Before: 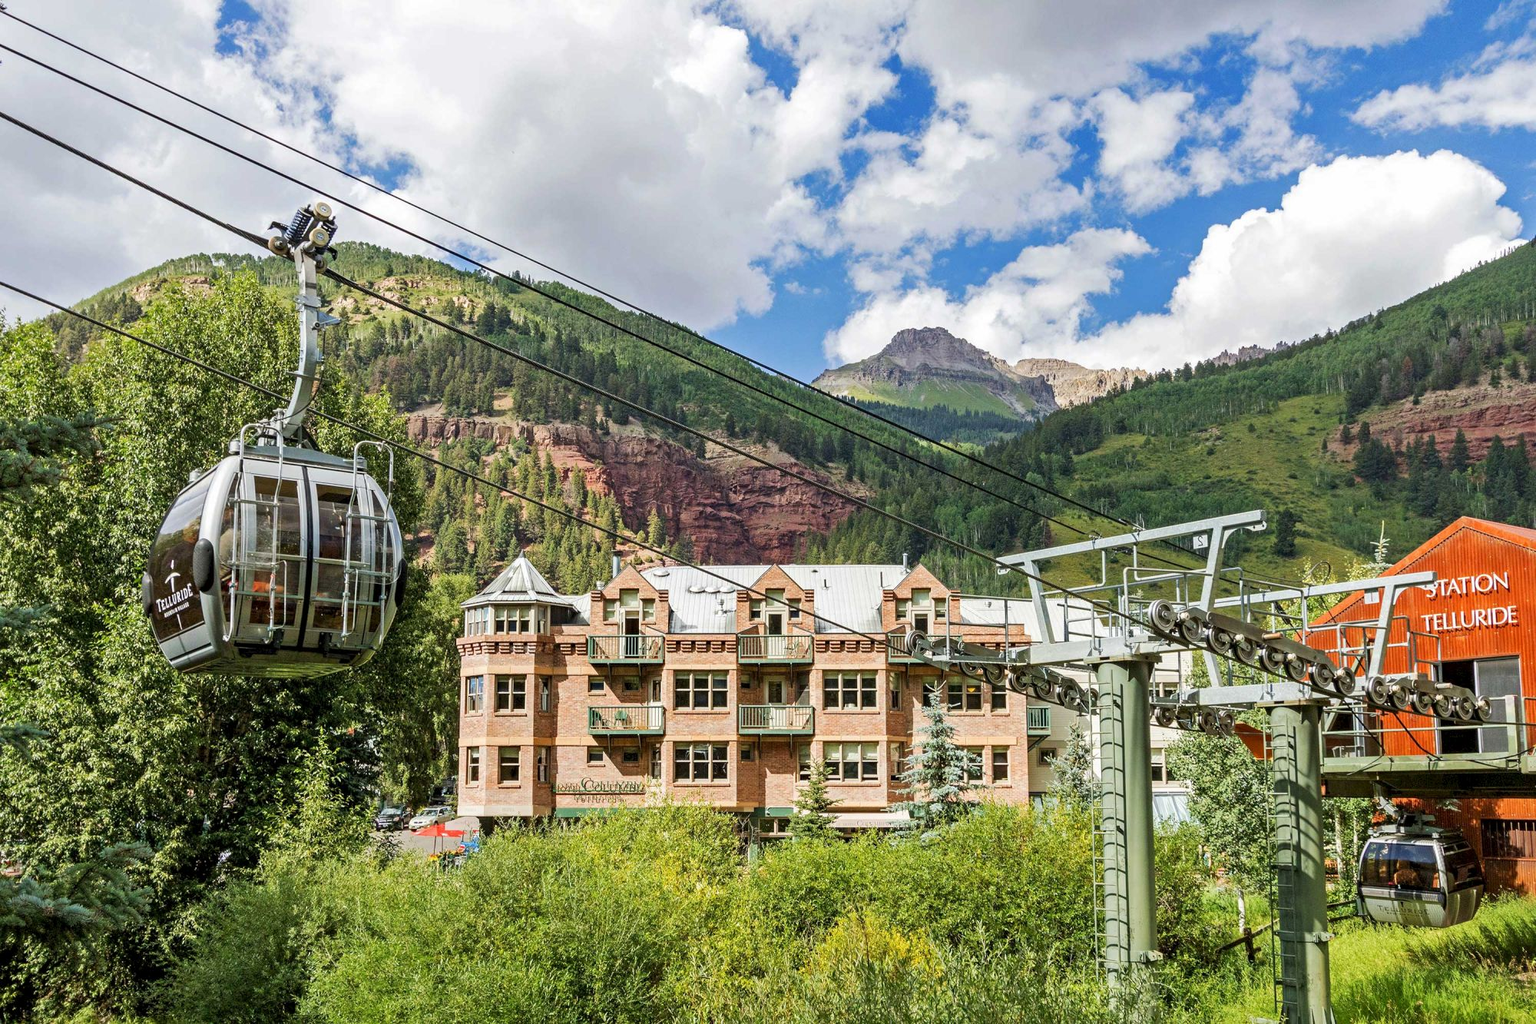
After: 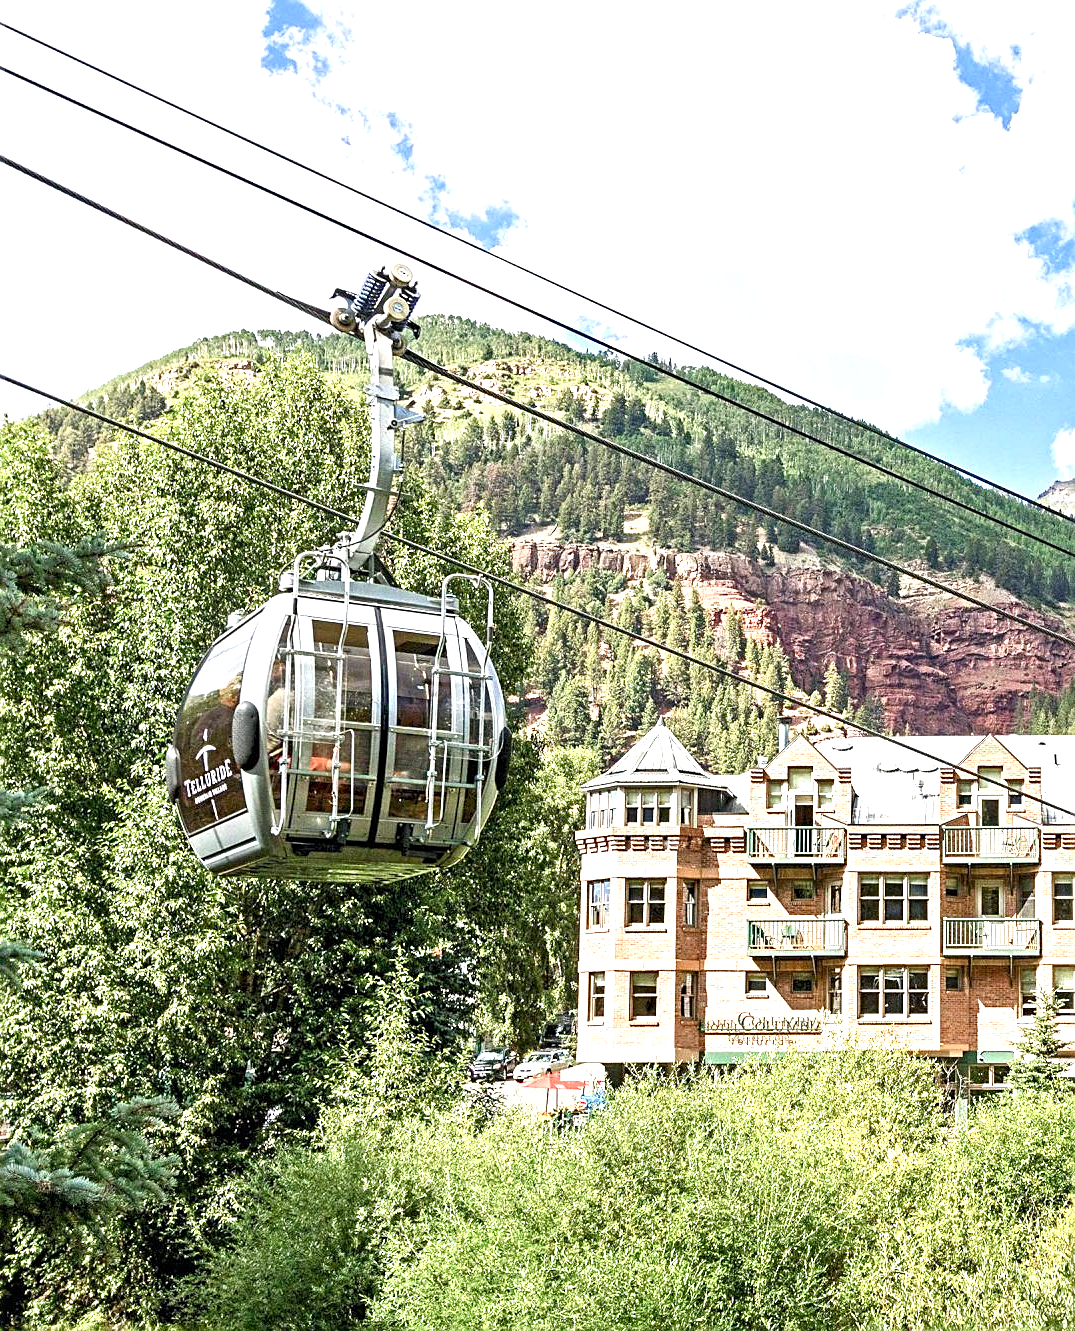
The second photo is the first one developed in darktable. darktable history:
crop: left 0.995%, right 45.237%, bottom 0.085%
sharpen: on, module defaults
color balance rgb: shadows lift › chroma 1.02%, shadows lift › hue 242.32°, power › chroma 0.499%, power › hue 259.05°, white fulcrum 0.091 EV, perceptual saturation grading › global saturation 0.666%, perceptual saturation grading › highlights -32.393%, perceptual saturation grading › mid-tones 5.892%, perceptual saturation grading › shadows 18.694%
exposure: black level correction 0, exposure 1.194 EV, compensate highlight preservation false
